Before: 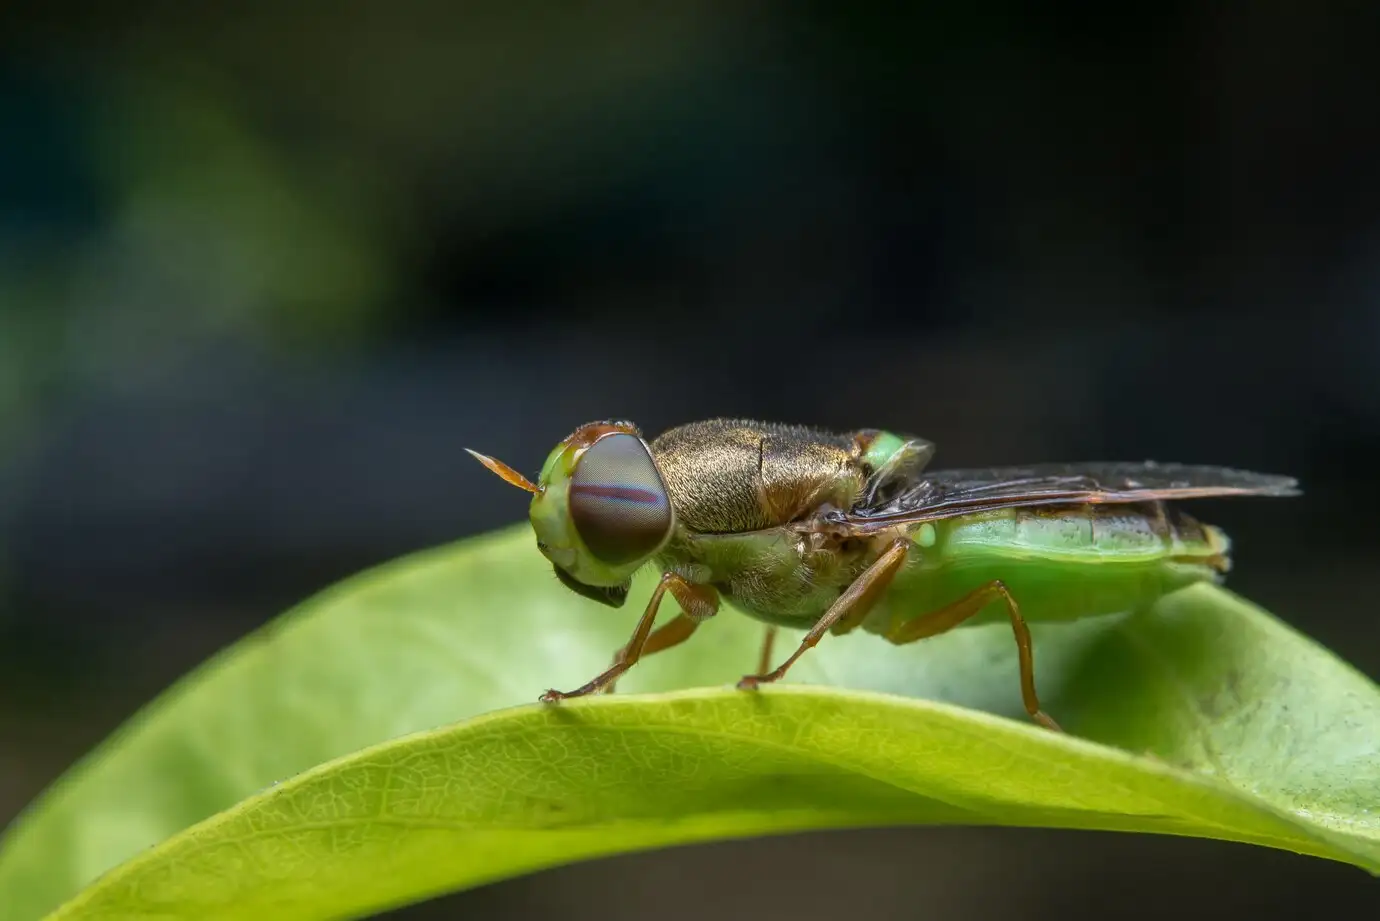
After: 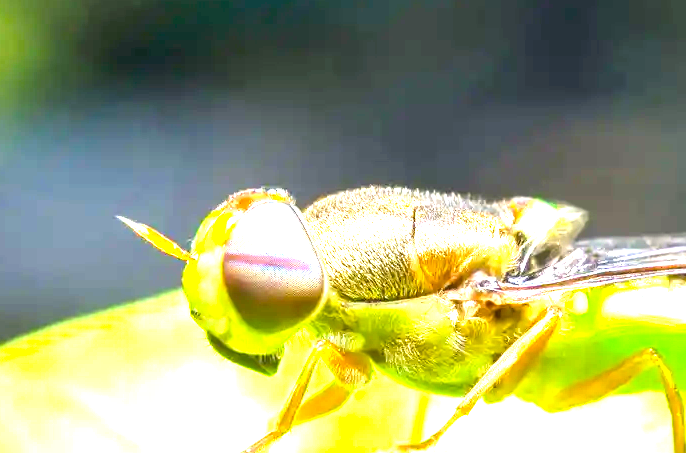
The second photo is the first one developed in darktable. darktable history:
crop: left 25.193%, top 25.194%, right 25.091%, bottom 25.552%
color balance rgb: highlights gain › luminance 7.618%, highlights gain › chroma 0.898%, highlights gain › hue 49.97°, global offset › luminance 0.738%, perceptual saturation grading › global saturation 30.896%
exposure: exposure 3.06 EV, compensate highlight preservation false
